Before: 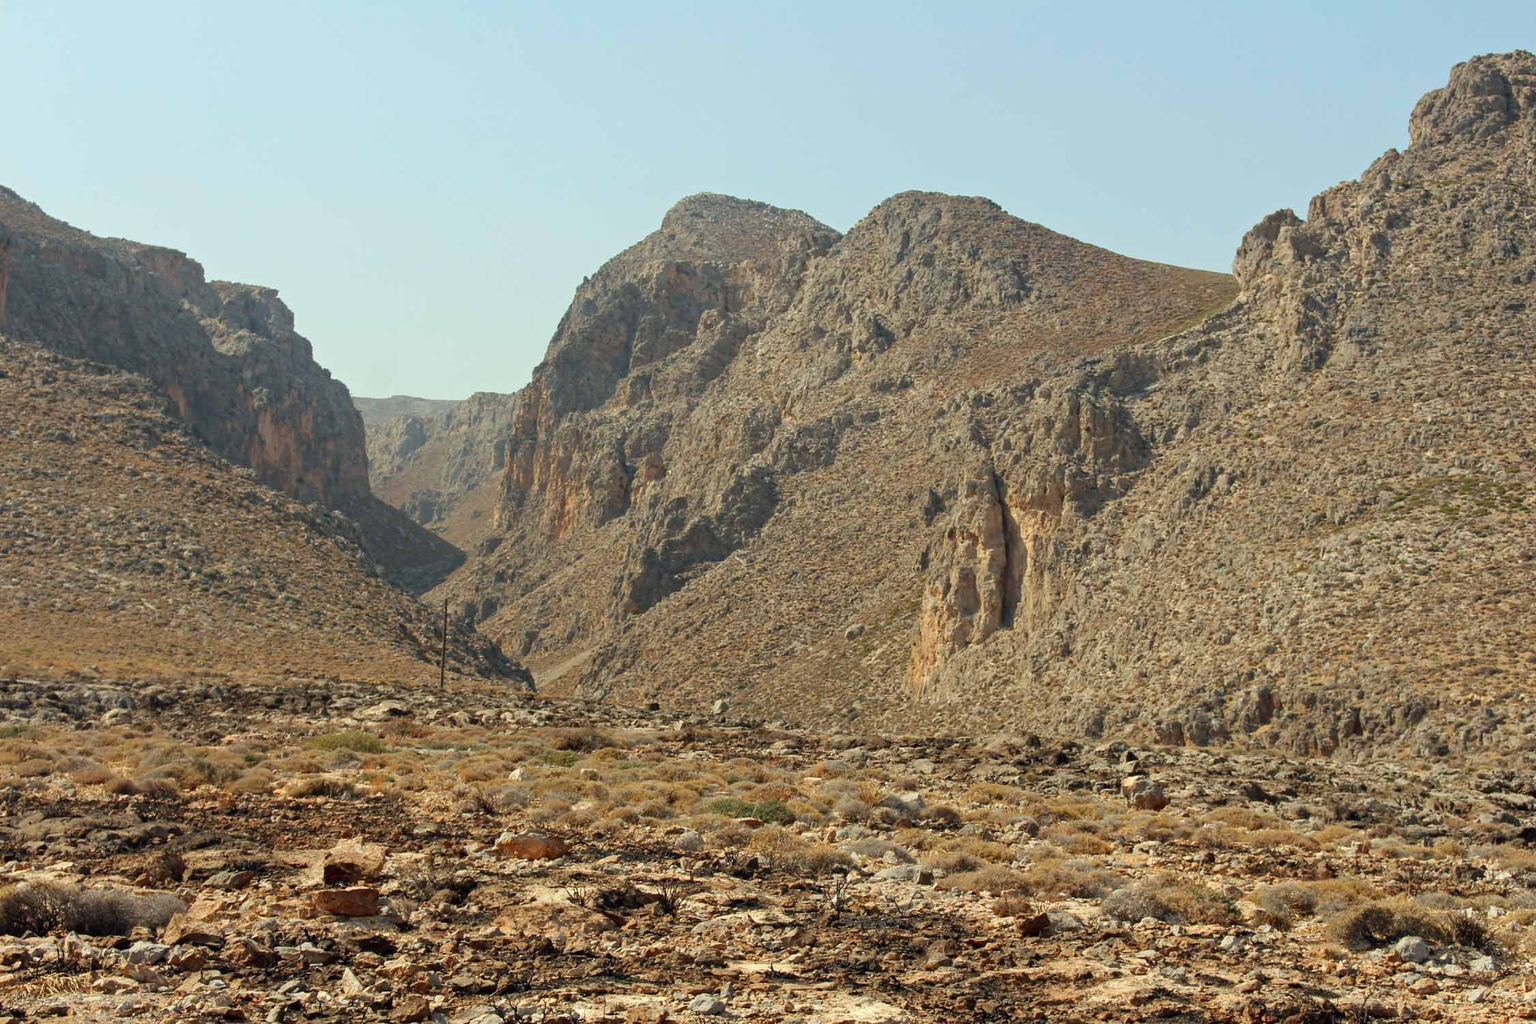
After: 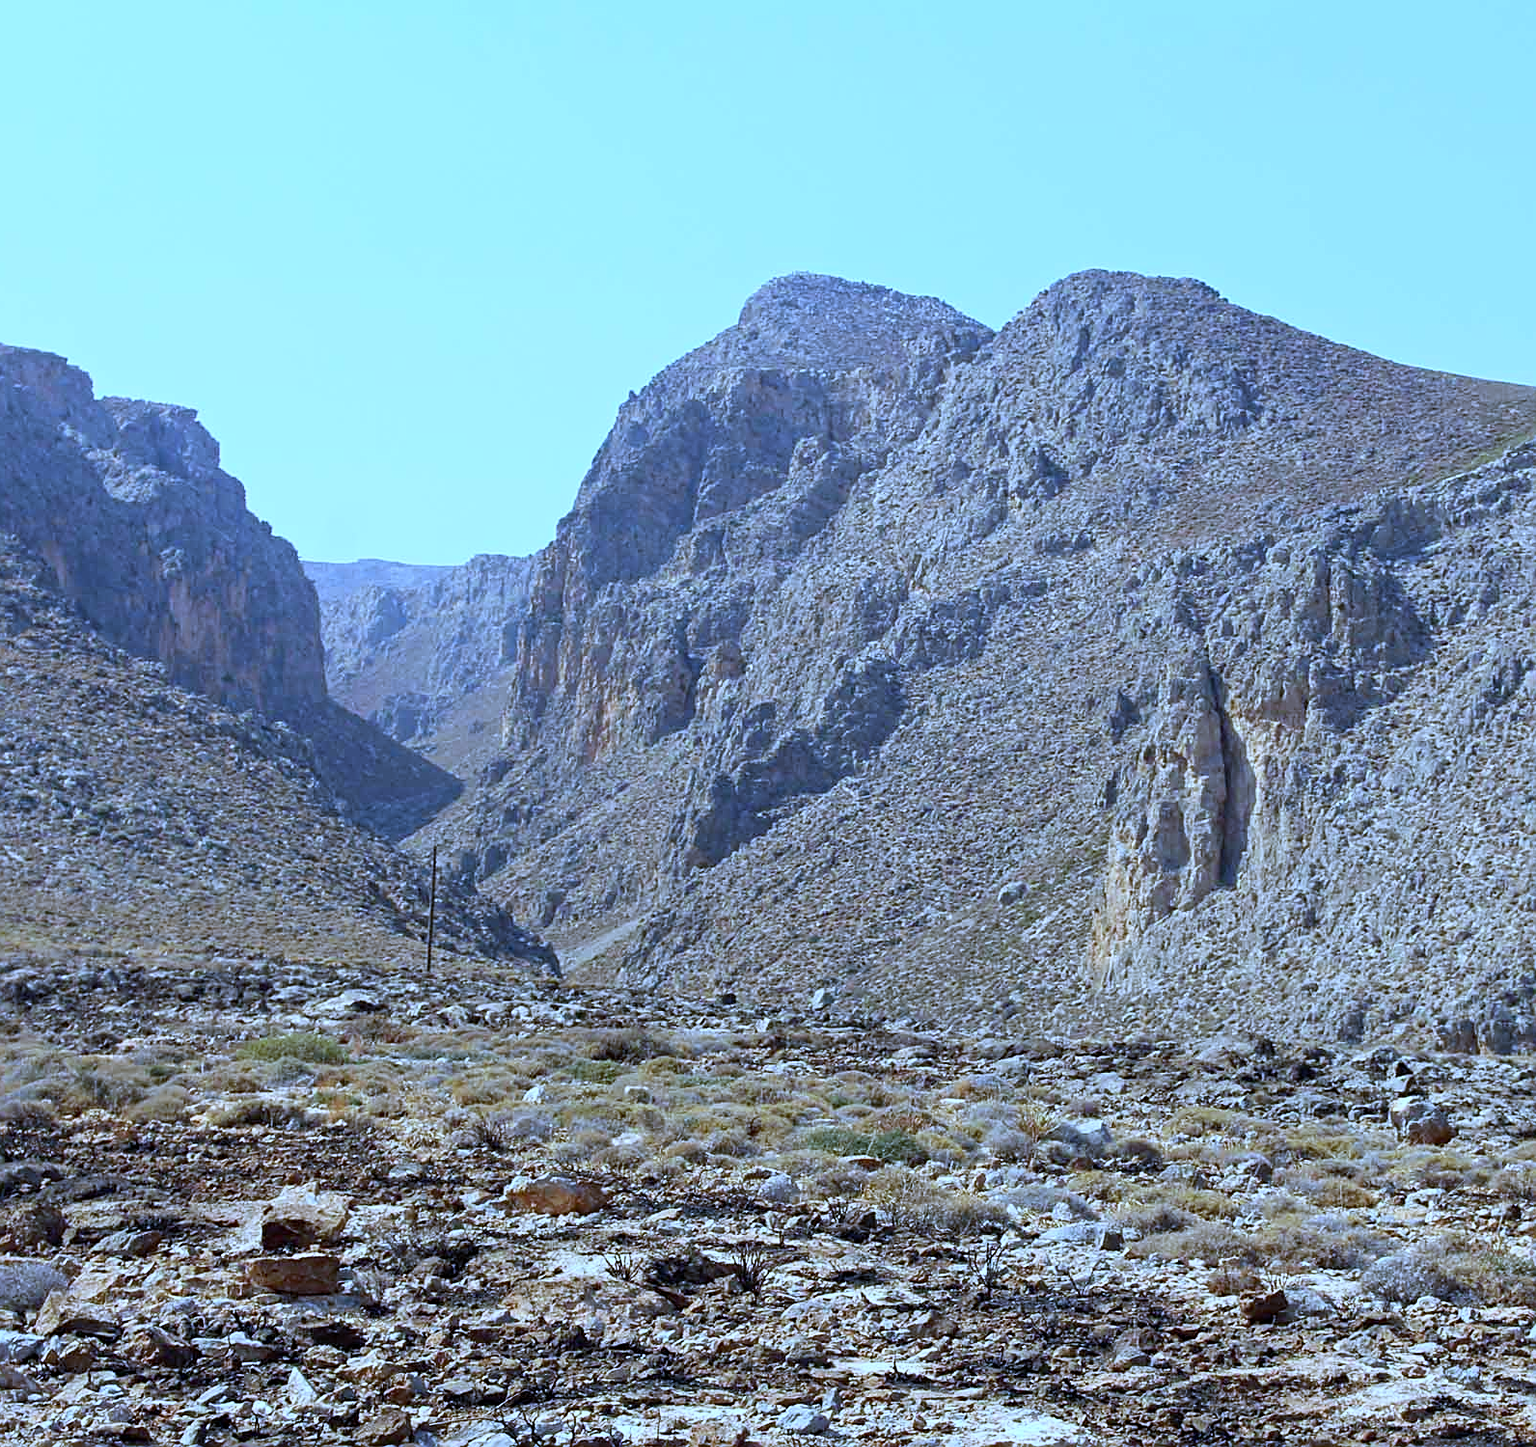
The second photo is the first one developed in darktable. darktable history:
sharpen: on, module defaults
crop and rotate: left 9.061%, right 20.142%
white balance: red 0.766, blue 1.537
base curve: curves: ch0 [(0, 0) (0.666, 0.806) (1, 1)]
